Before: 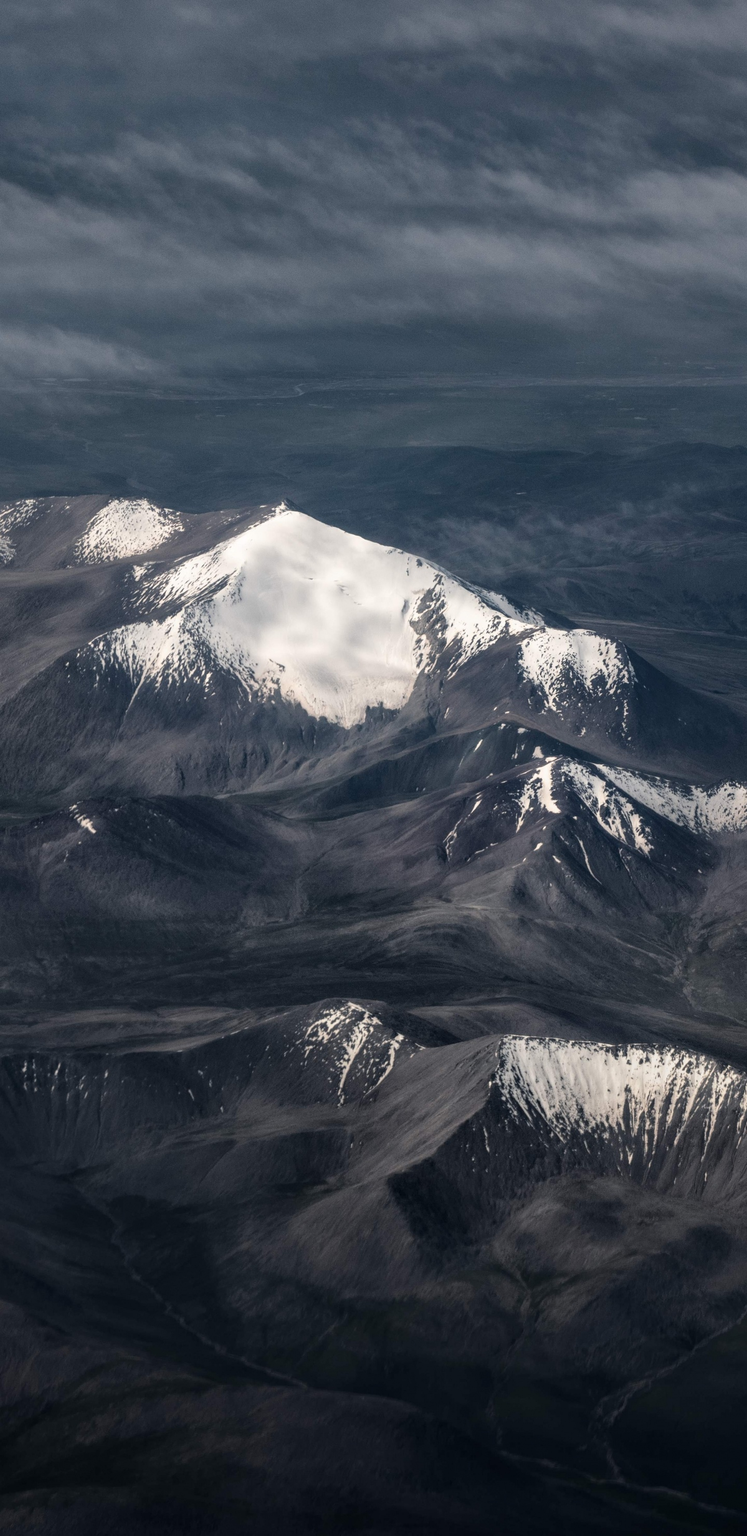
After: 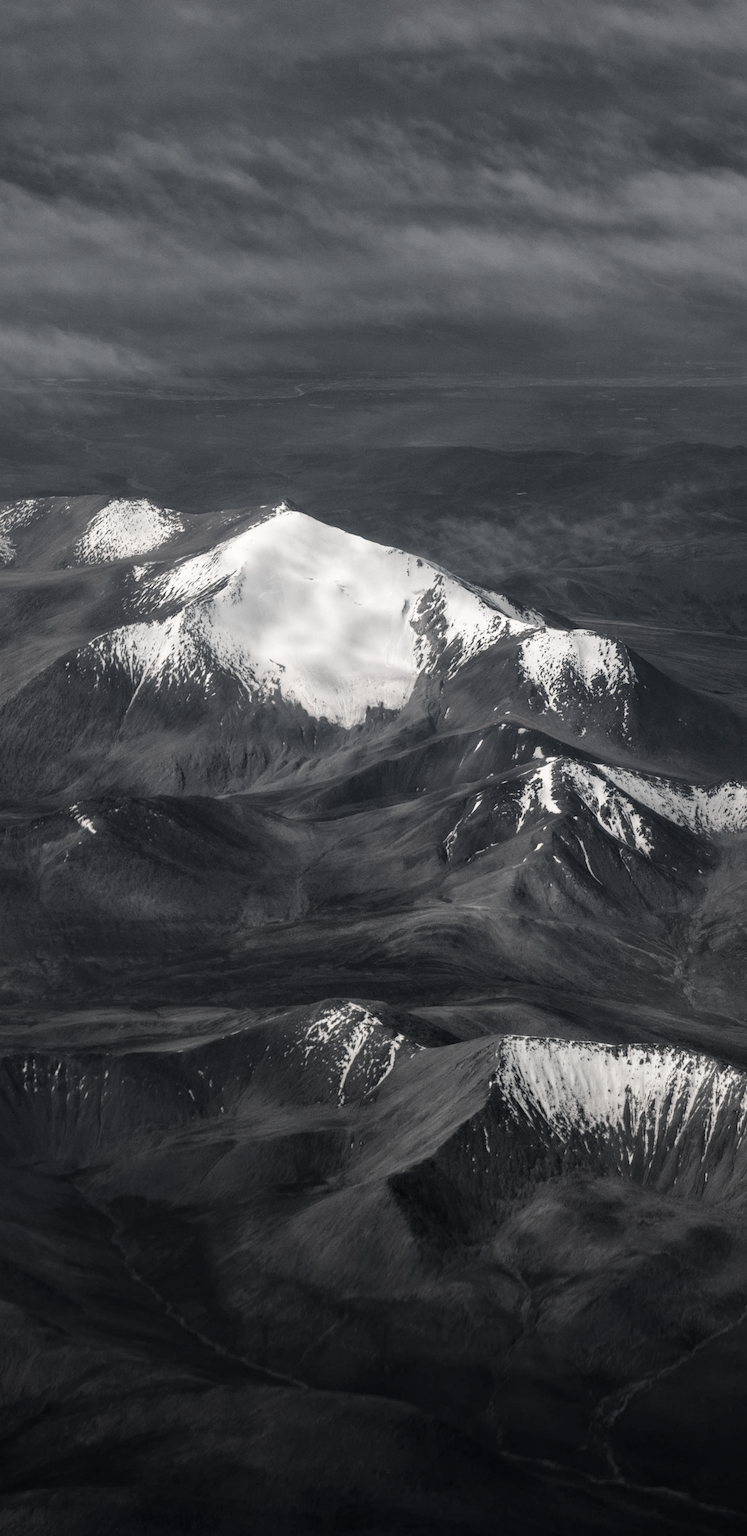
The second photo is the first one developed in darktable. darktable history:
color correction: highlights b* -0.016, saturation 0.27
